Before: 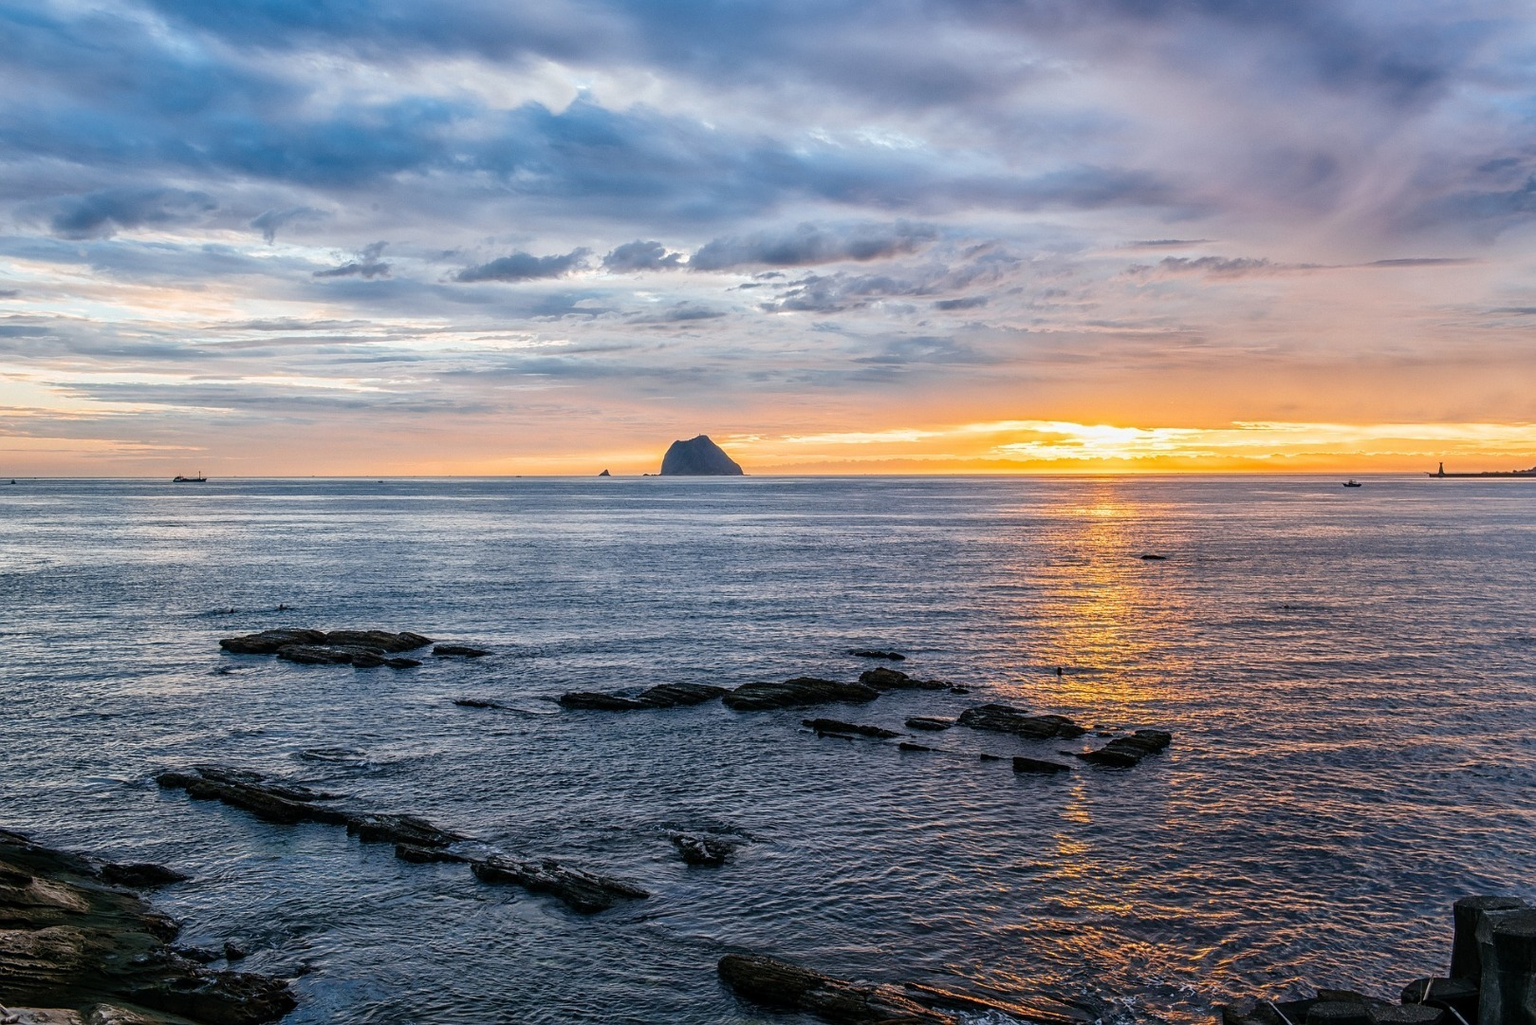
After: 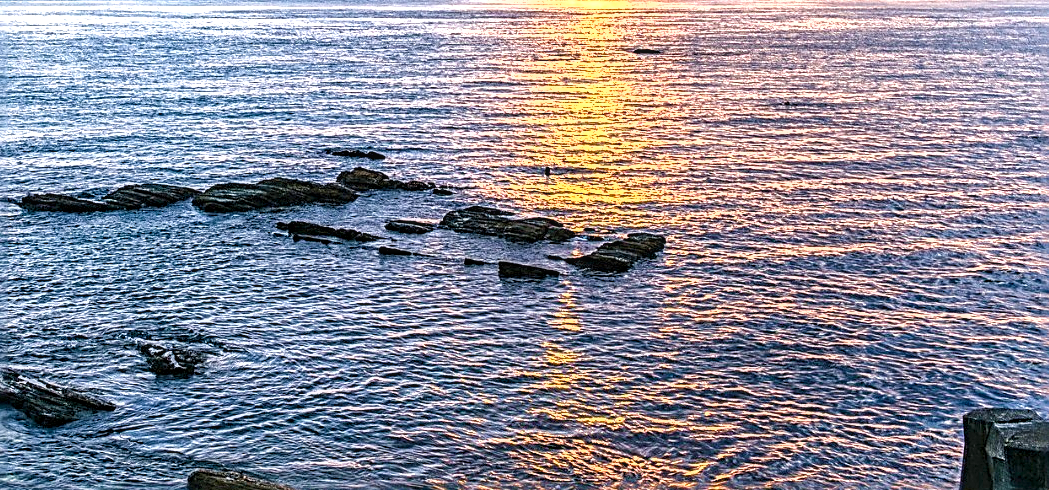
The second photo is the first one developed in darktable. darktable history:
sharpen: radius 3.018, amount 0.76
velvia: on, module defaults
crop and rotate: left 35.155%, top 49.67%, bottom 4.956%
color balance rgb: perceptual saturation grading › global saturation 20%, perceptual saturation grading › highlights -25.803%, perceptual saturation grading › shadows 25.503%
local contrast: on, module defaults
exposure: black level correction 0, exposure 1.367 EV, compensate highlight preservation false
shadows and highlights: shadows 76.82, highlights -25.72, soften with gaussian
